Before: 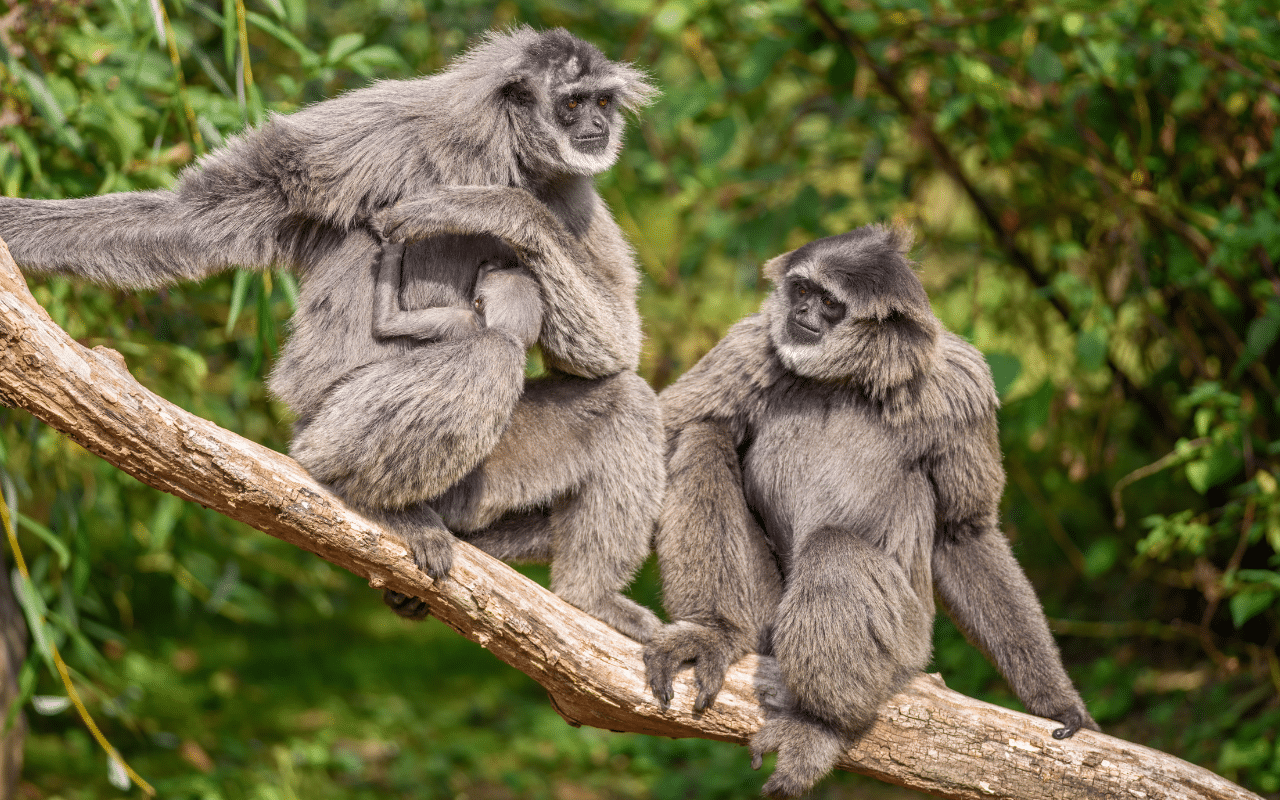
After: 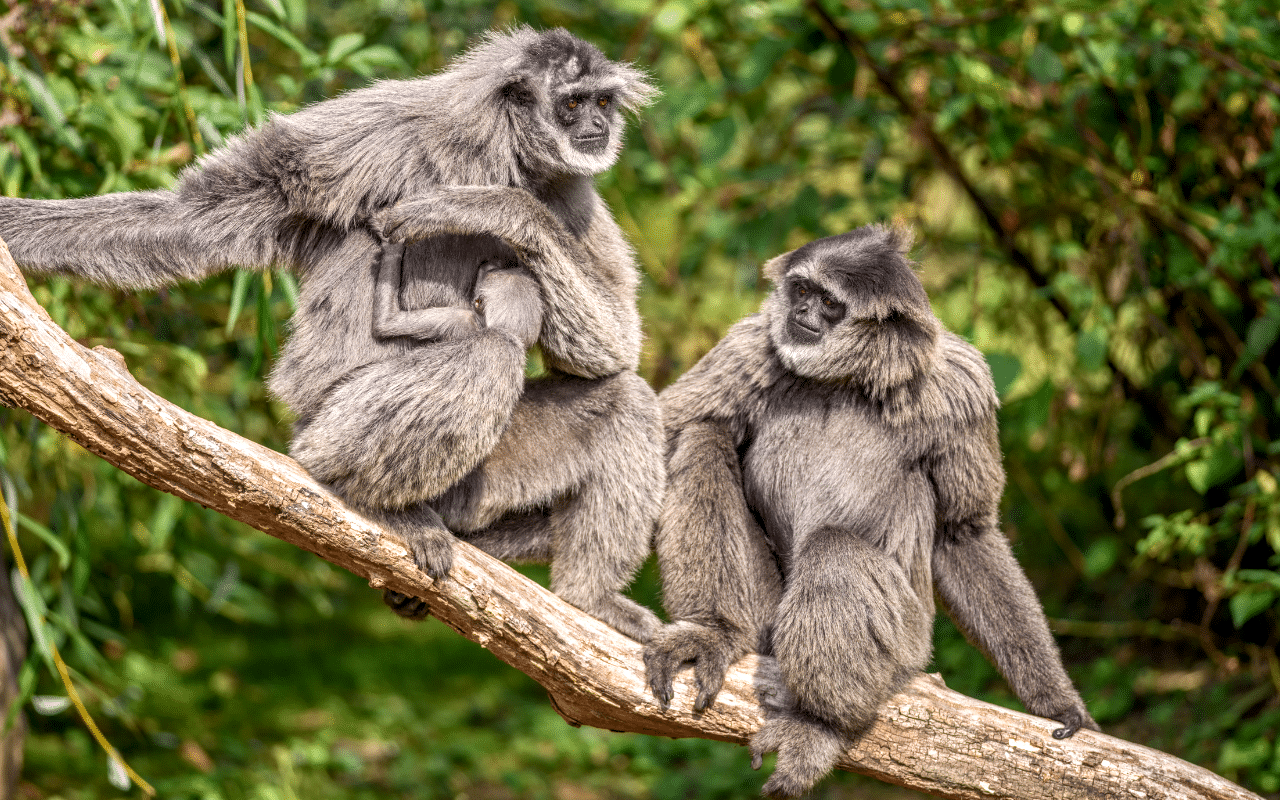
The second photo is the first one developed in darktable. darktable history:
exposure: black level correction 0.001, exposure 0.144 EV, compensate exposure bias true, compensate highlight preservation false
local contrast: detail 130%
